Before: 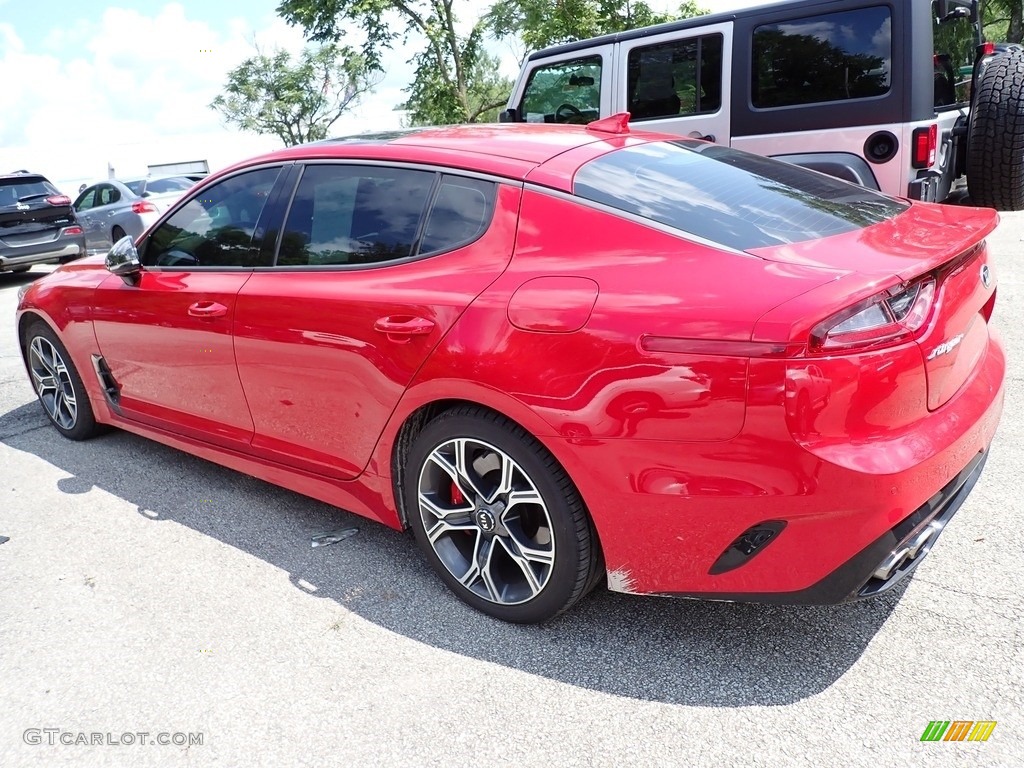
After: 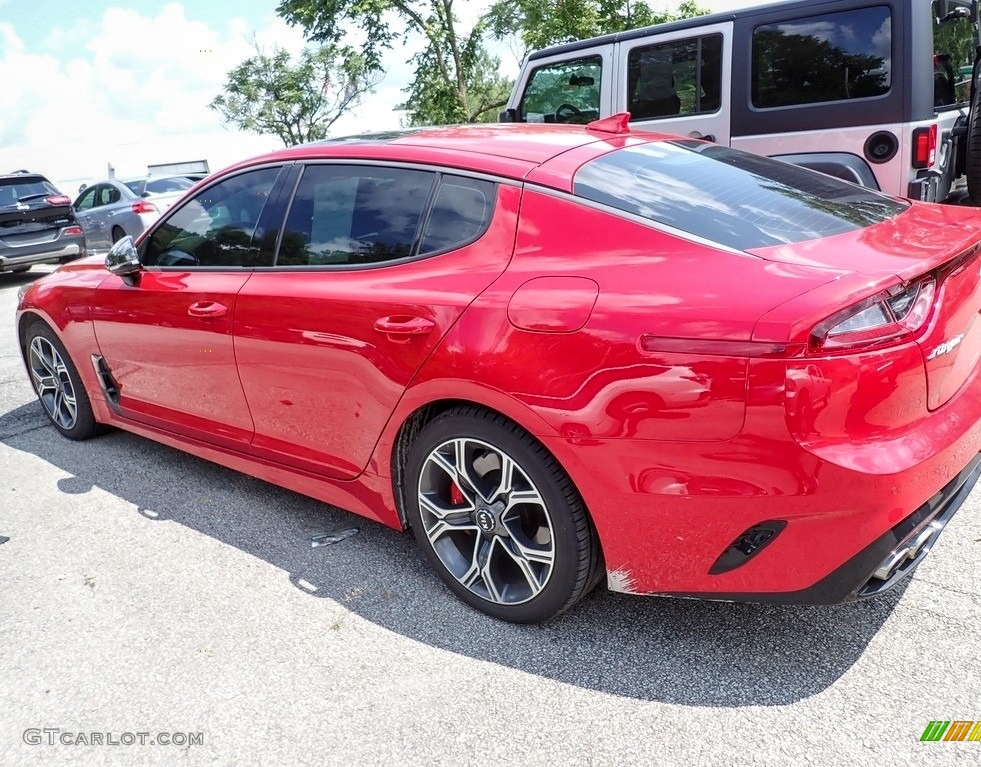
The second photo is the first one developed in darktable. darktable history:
crop: right 4.159%, bottom 0.047%
exposure: exposure -0.018 EV, compensate exposure bias true, compensate highlight preservation false
shadows and highlights: shadows 25.4, highlights -25.08, highlights color adjustment 73.24%
local contrast: on, module defaults
